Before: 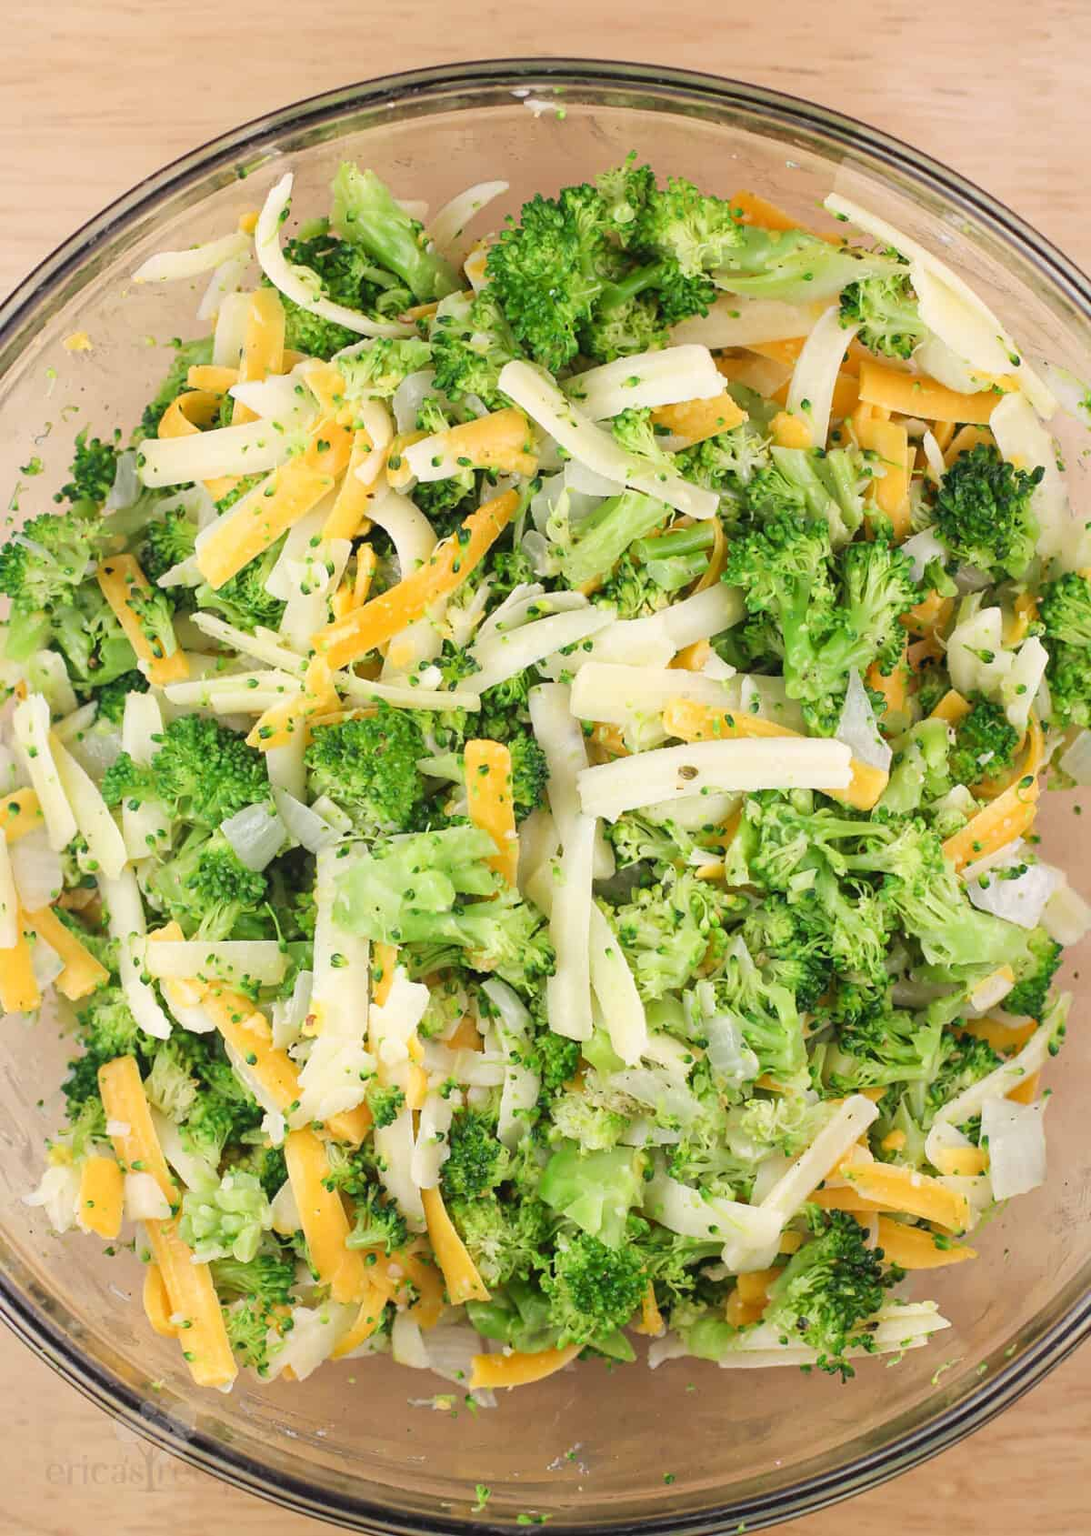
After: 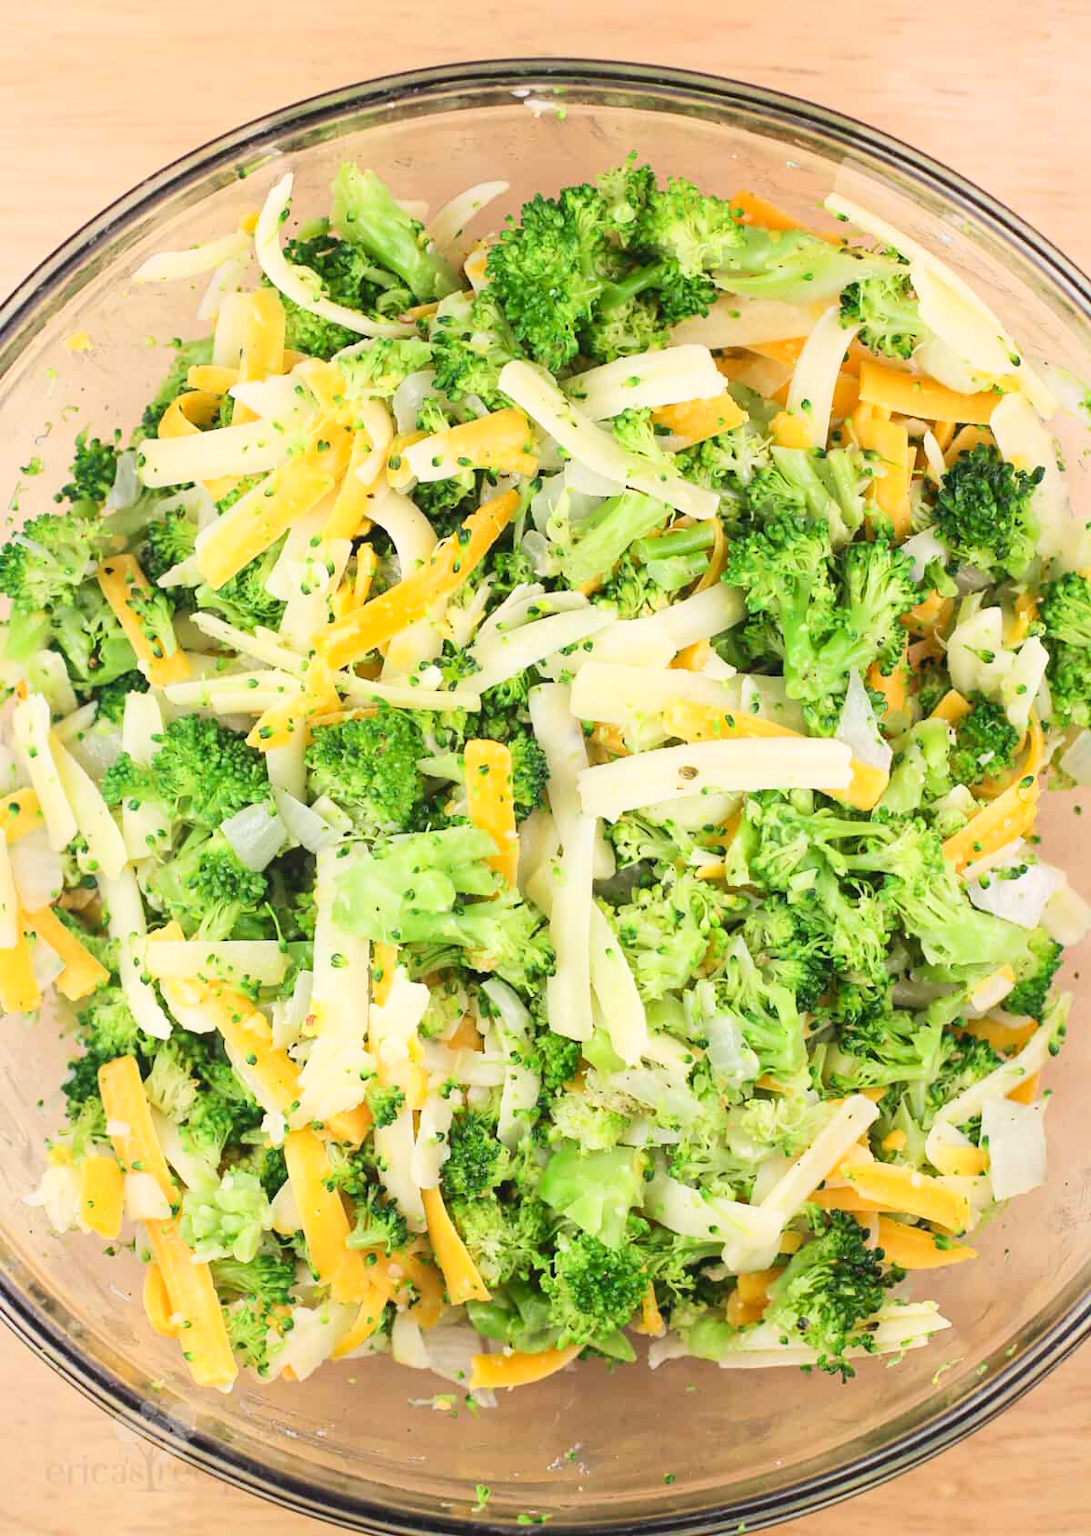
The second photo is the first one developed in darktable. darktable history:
contrast brightness saturation: contrast 0.2, brightness 0.144, saturation 0.145
